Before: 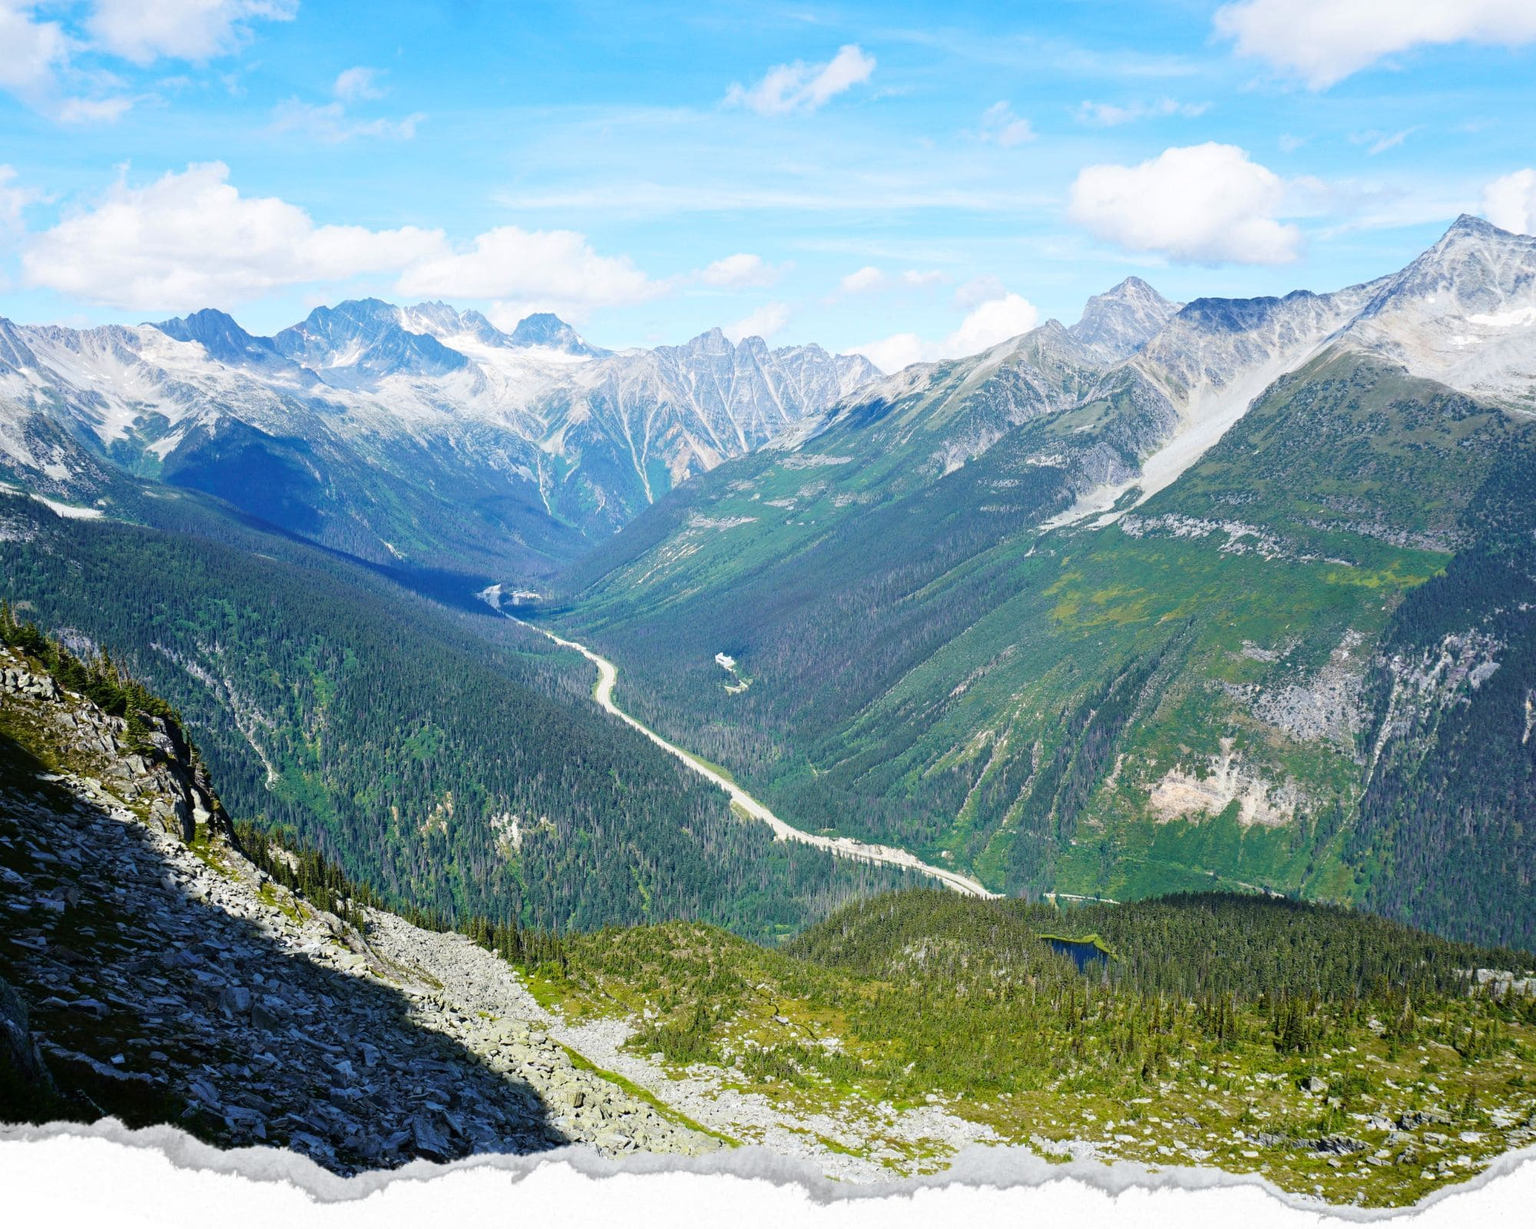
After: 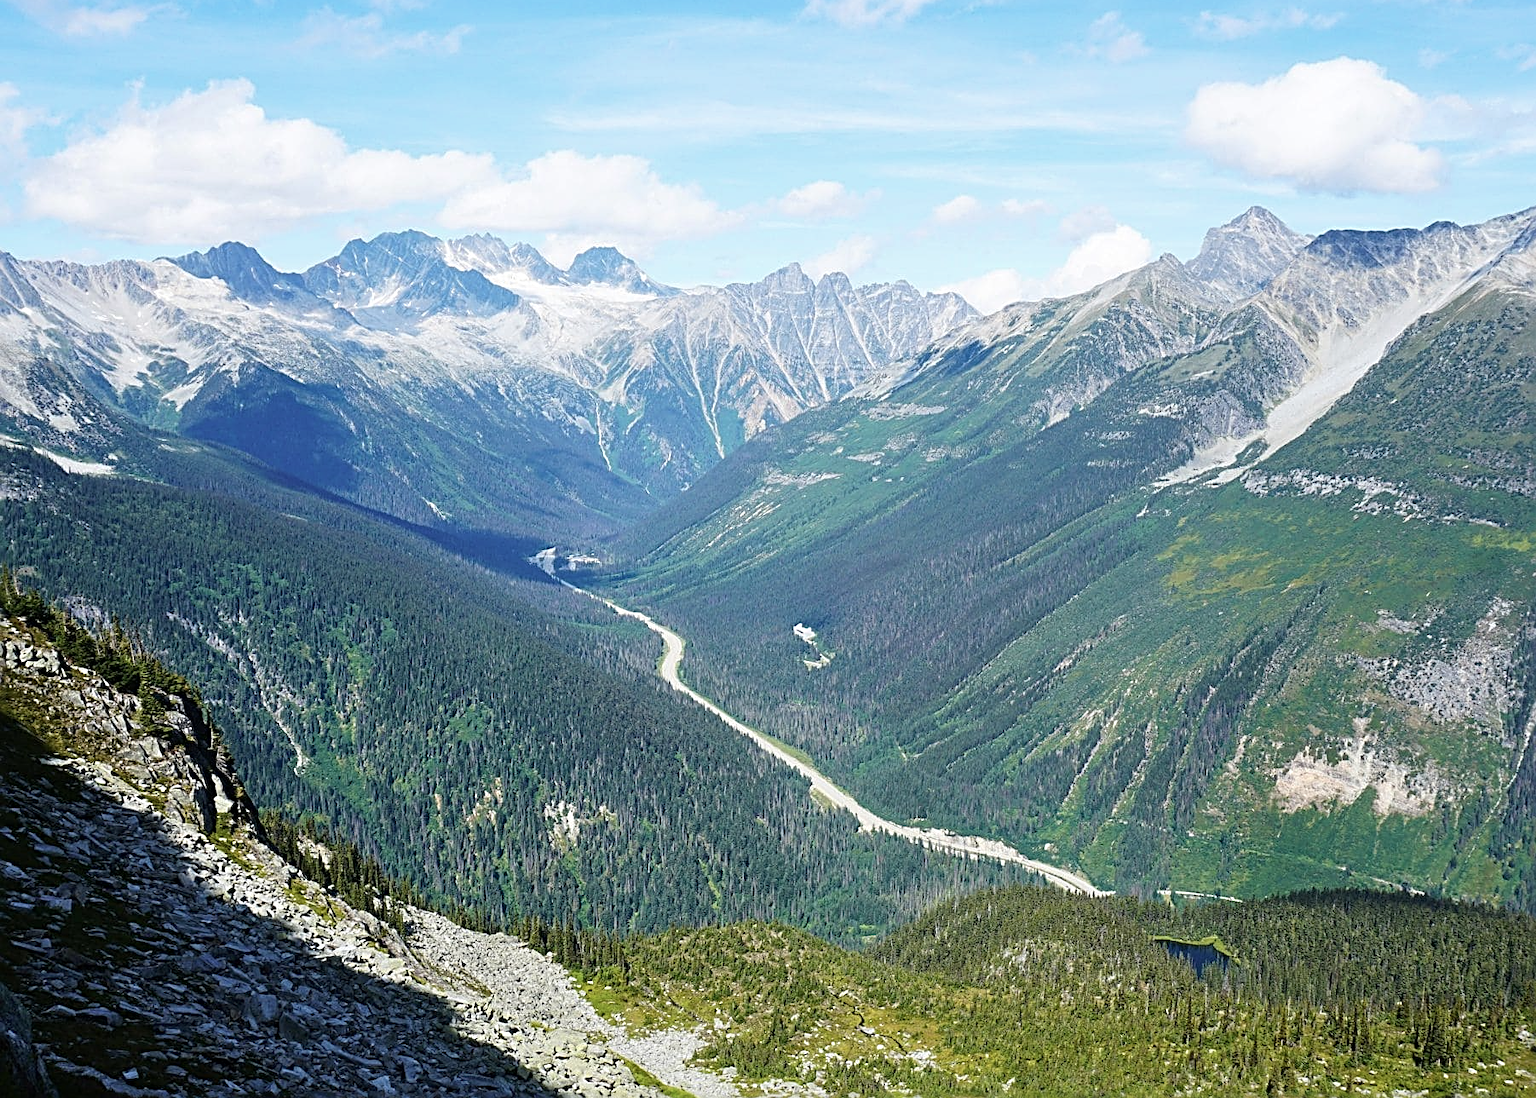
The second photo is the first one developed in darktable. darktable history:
contrast brightness saturation: saturation -0.16
crop: top 7.392%, right 9.811%, bottom 12.034%
sharpen: radius 2.707, amount 0.66
